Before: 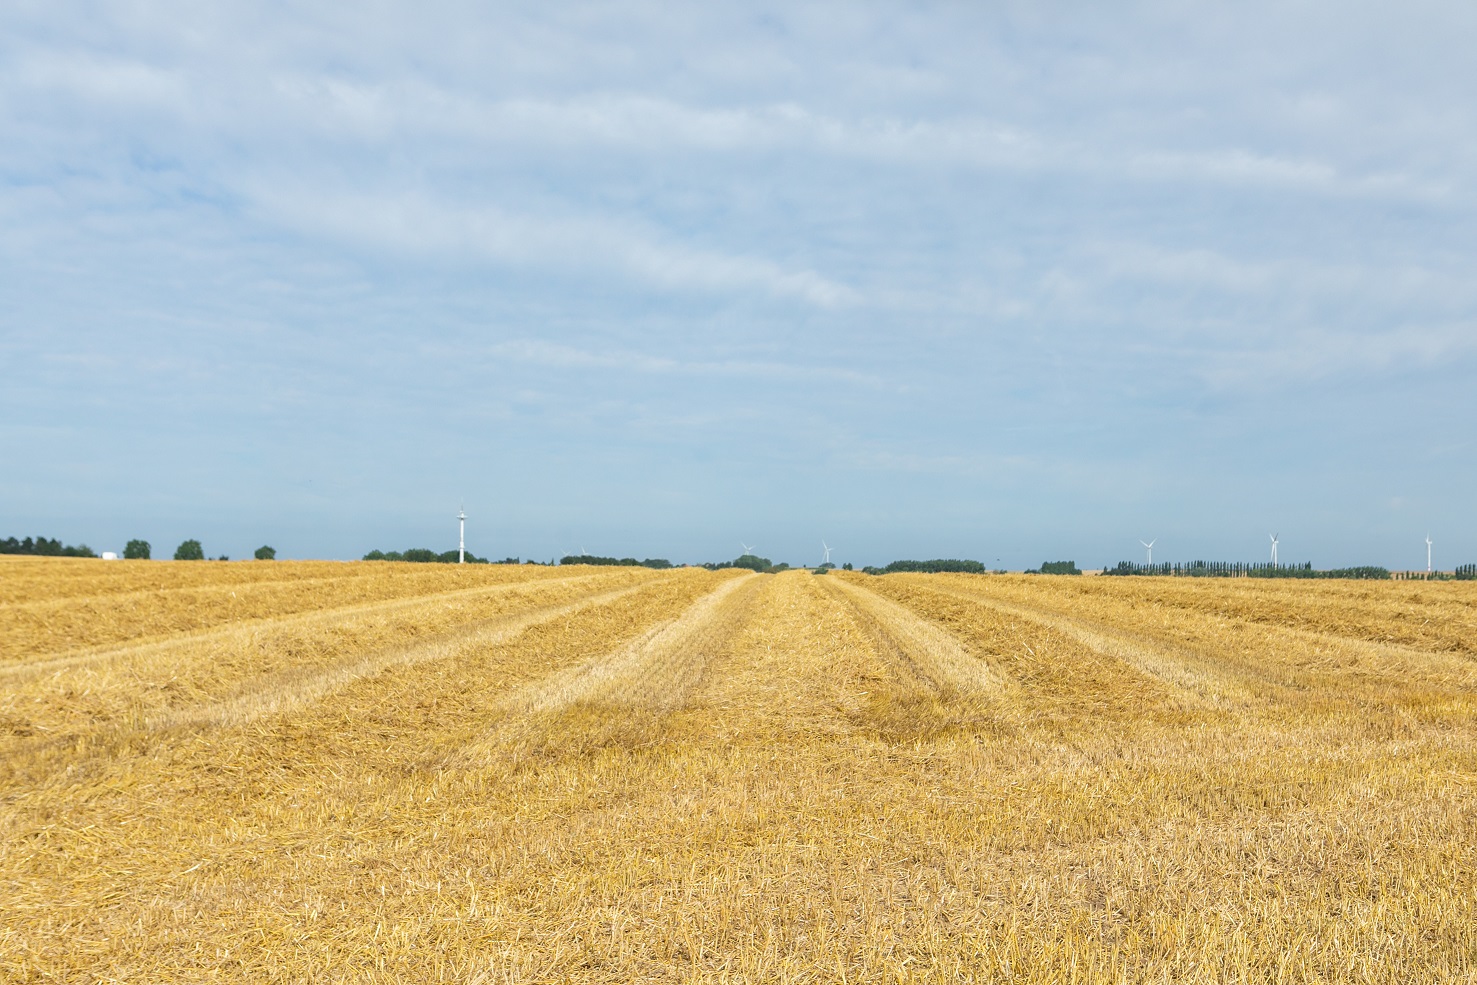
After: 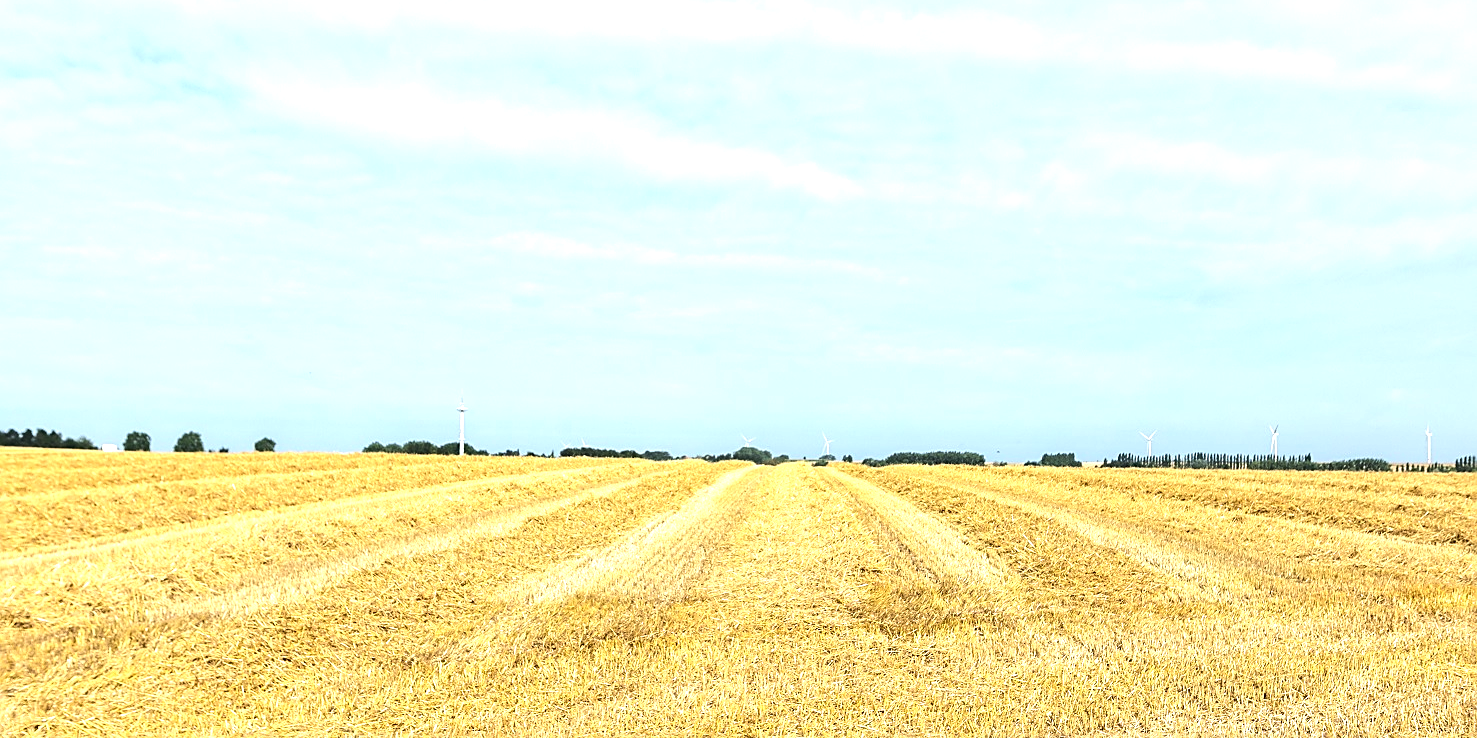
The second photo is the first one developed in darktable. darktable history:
tone equalizer: -8 EV -1.08 EV, -7 EV -1.01 EV, -6 EV -0.867 EV, -5 EV -0.578 EV, -3 EV 0.578 EV, -2 EV 0.867 EV, -1 EV 1.01 EV, +0 EV 1.08 EV, edges refinement/feathering 500, mask exposure compensation -1.57 EV, preserve details no
crop: top 11.038%, bottom 13.962%
sharpen: on, module defaults
